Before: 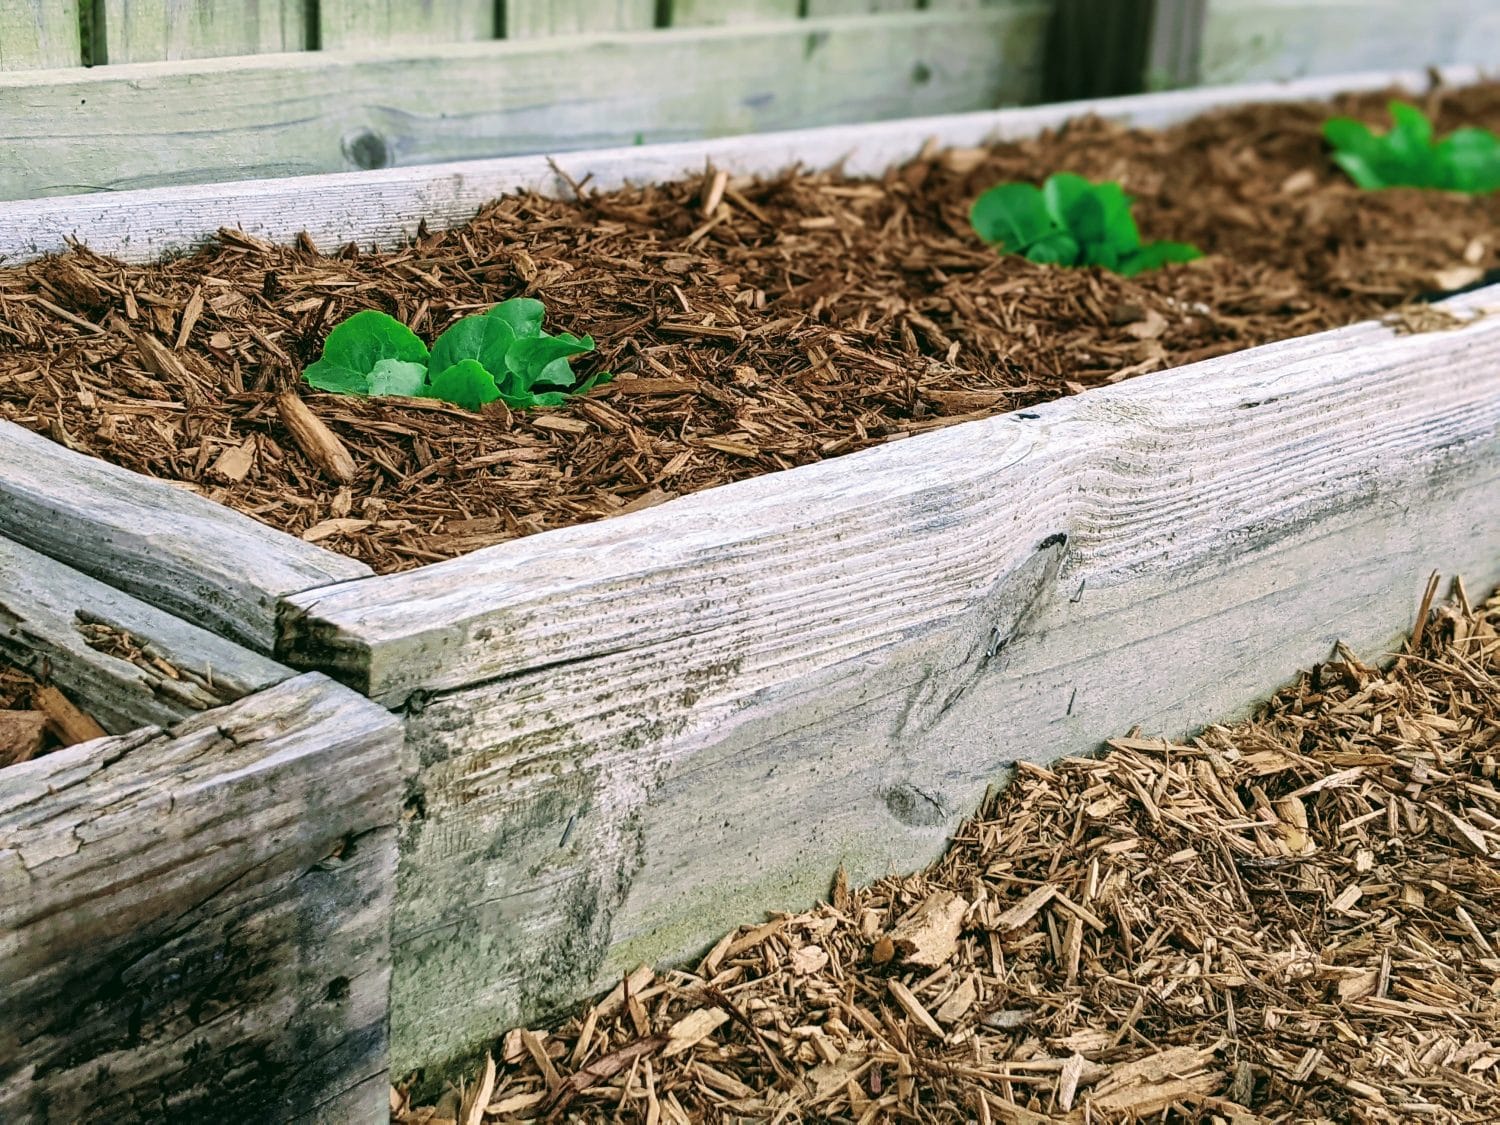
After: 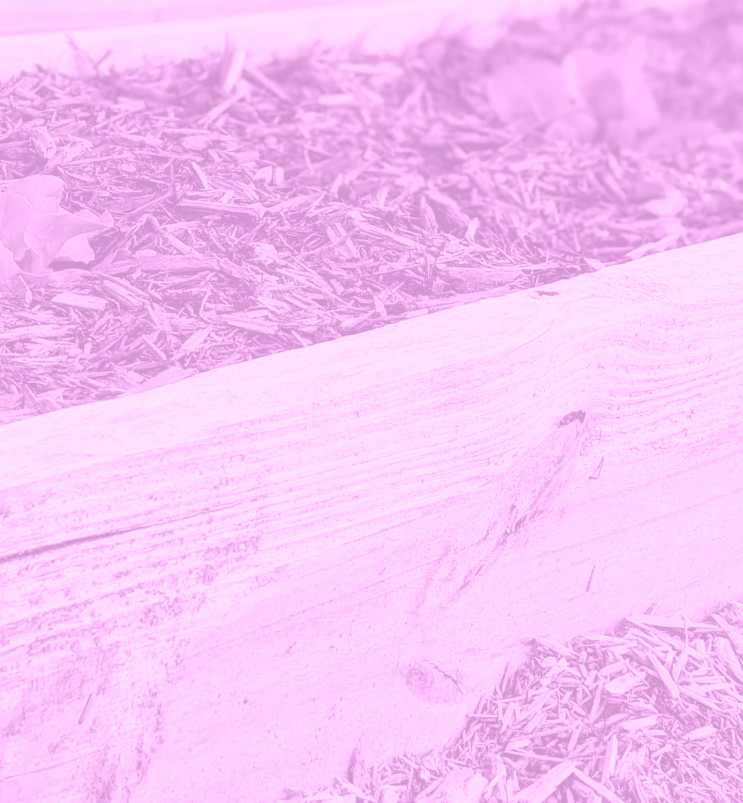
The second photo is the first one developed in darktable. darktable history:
colorize: hue 331.2°, saturation 75%, source mix 30.28%, lightness 70.52%, version 1
crop: left 32.075%, top 10.976%, right 18.355%, bottom 17.596%
